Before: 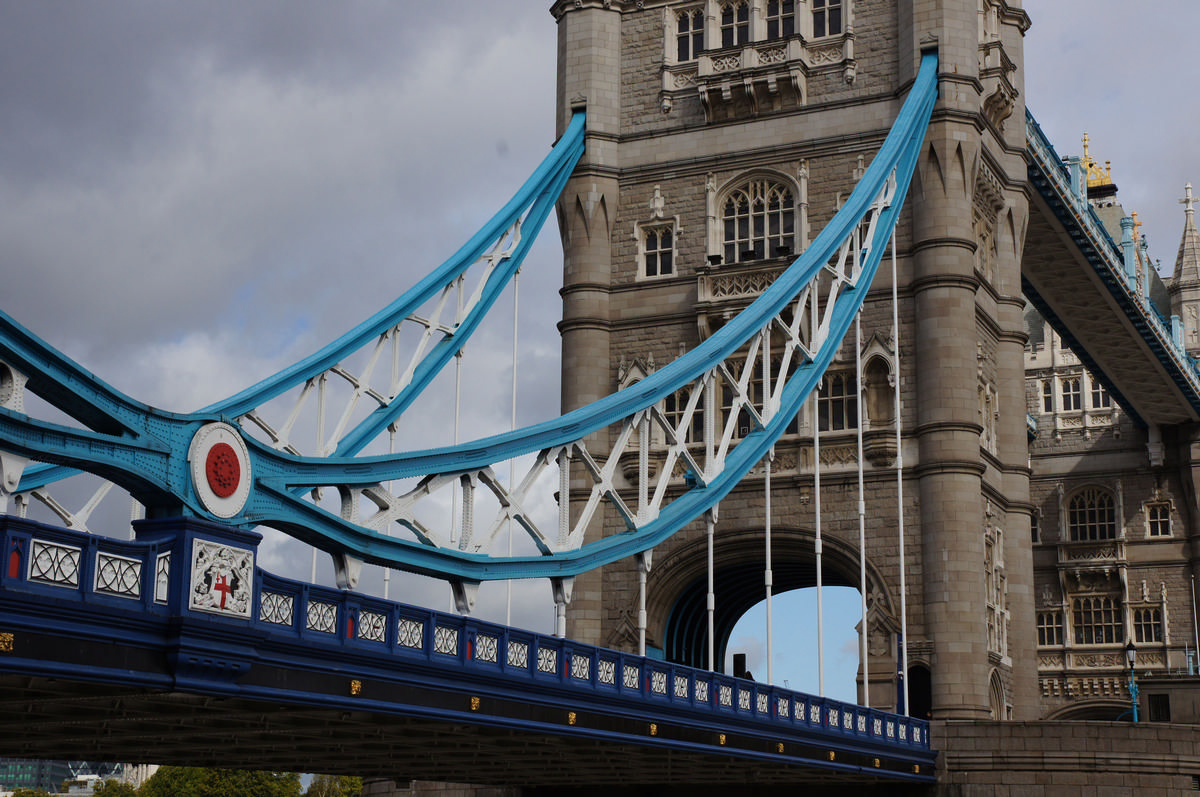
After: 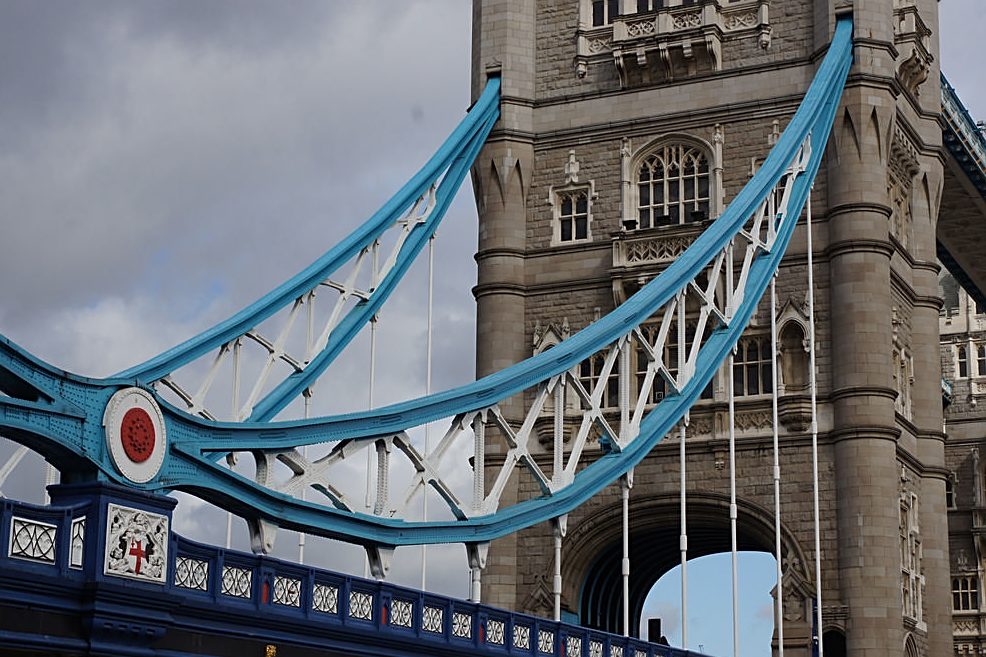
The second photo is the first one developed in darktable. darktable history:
contrast brightness saturation: saturation -0.055
sharpen: on, module defaults
crop and rotate: left 7.137%, top 4.484%, right 10.629%, bottom 13.047%
